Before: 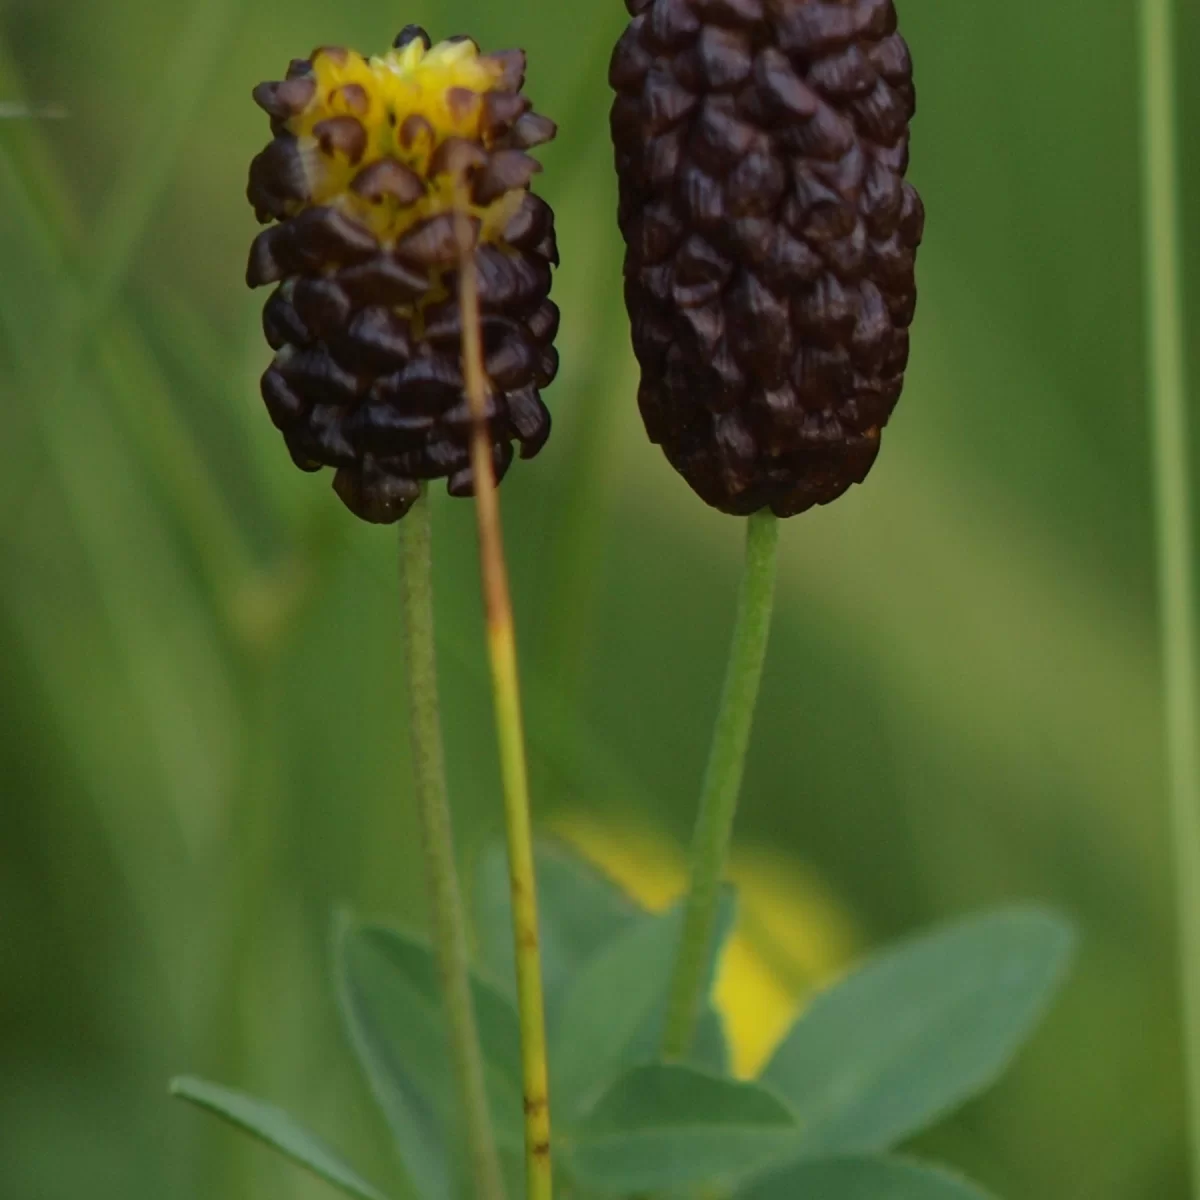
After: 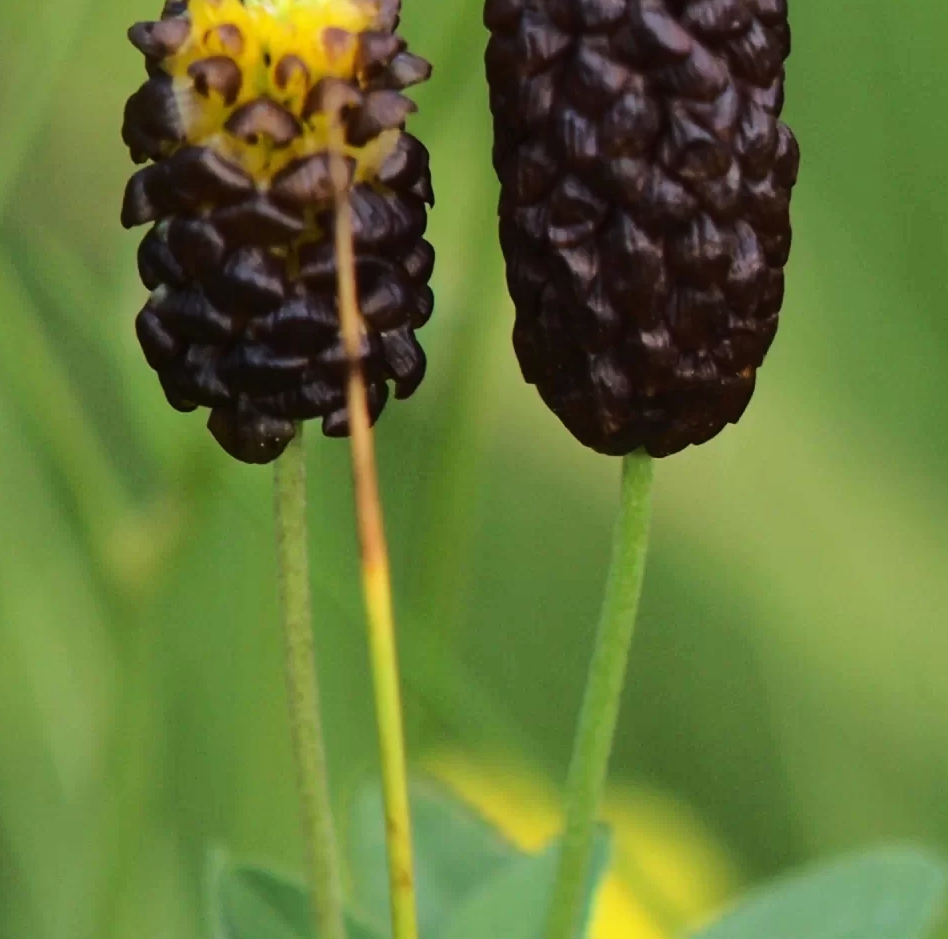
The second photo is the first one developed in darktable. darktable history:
crop and rotate: left 10.422%, top 5.069%, right 10.495%, bottom 16.66%
base curve: curves: ch0 [(0, 0) (0.028, 0.03) (0.121, 0.232) (0.46, 0.748) (0.859, 0.968) (1, 1)]
